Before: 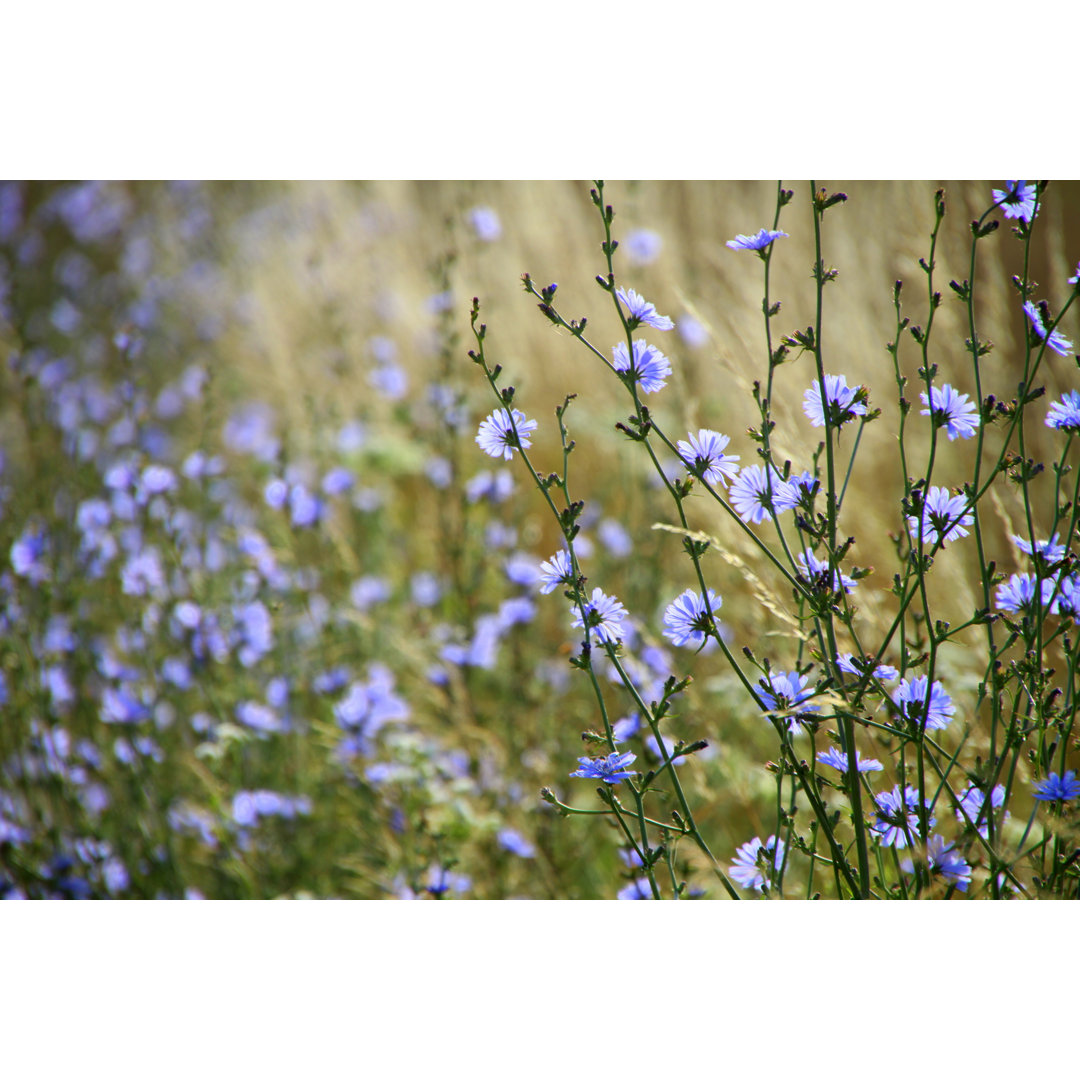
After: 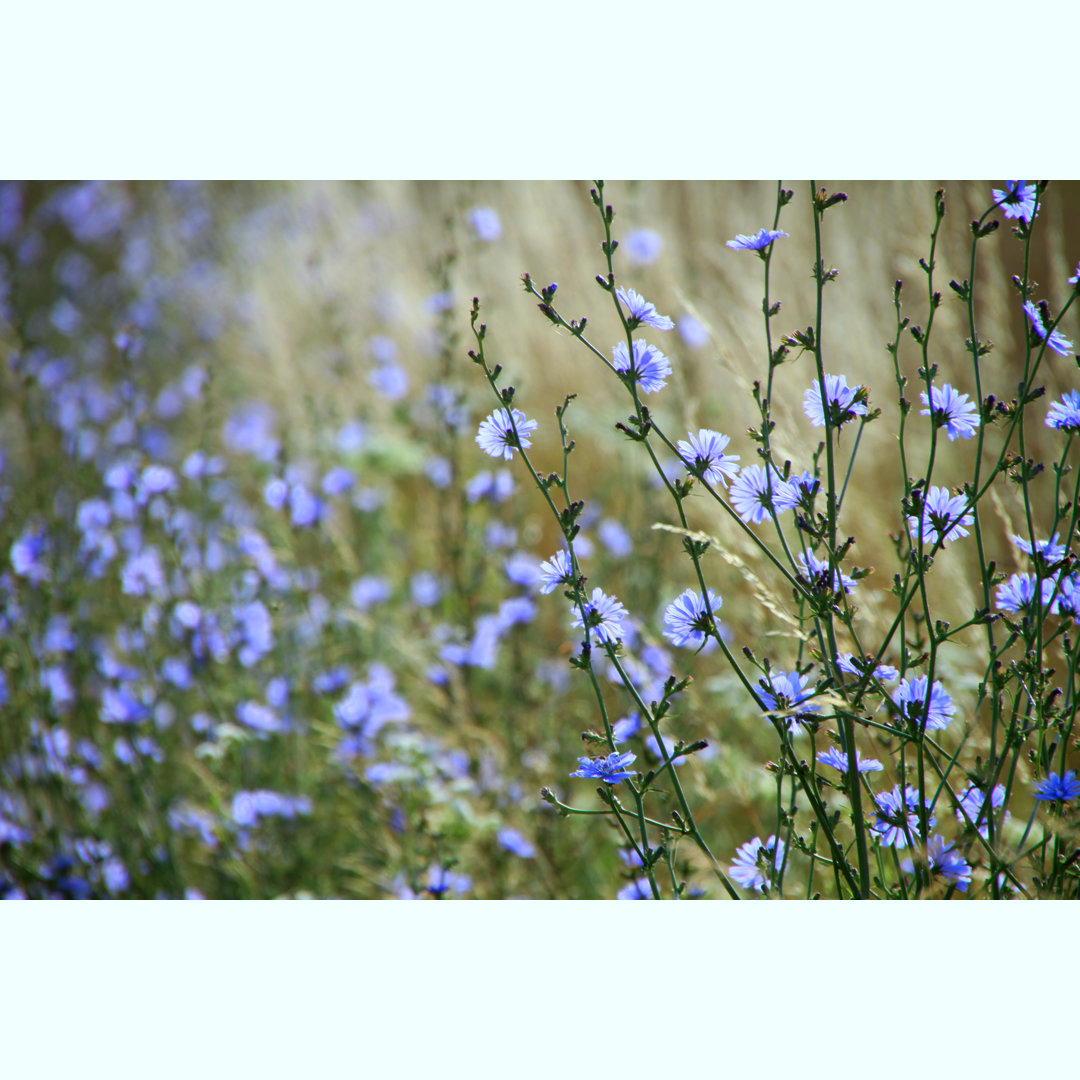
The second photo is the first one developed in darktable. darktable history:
color calibration: illuminant as shot in camera, x 0.369, y 0.376, temperature 4325.22 K
